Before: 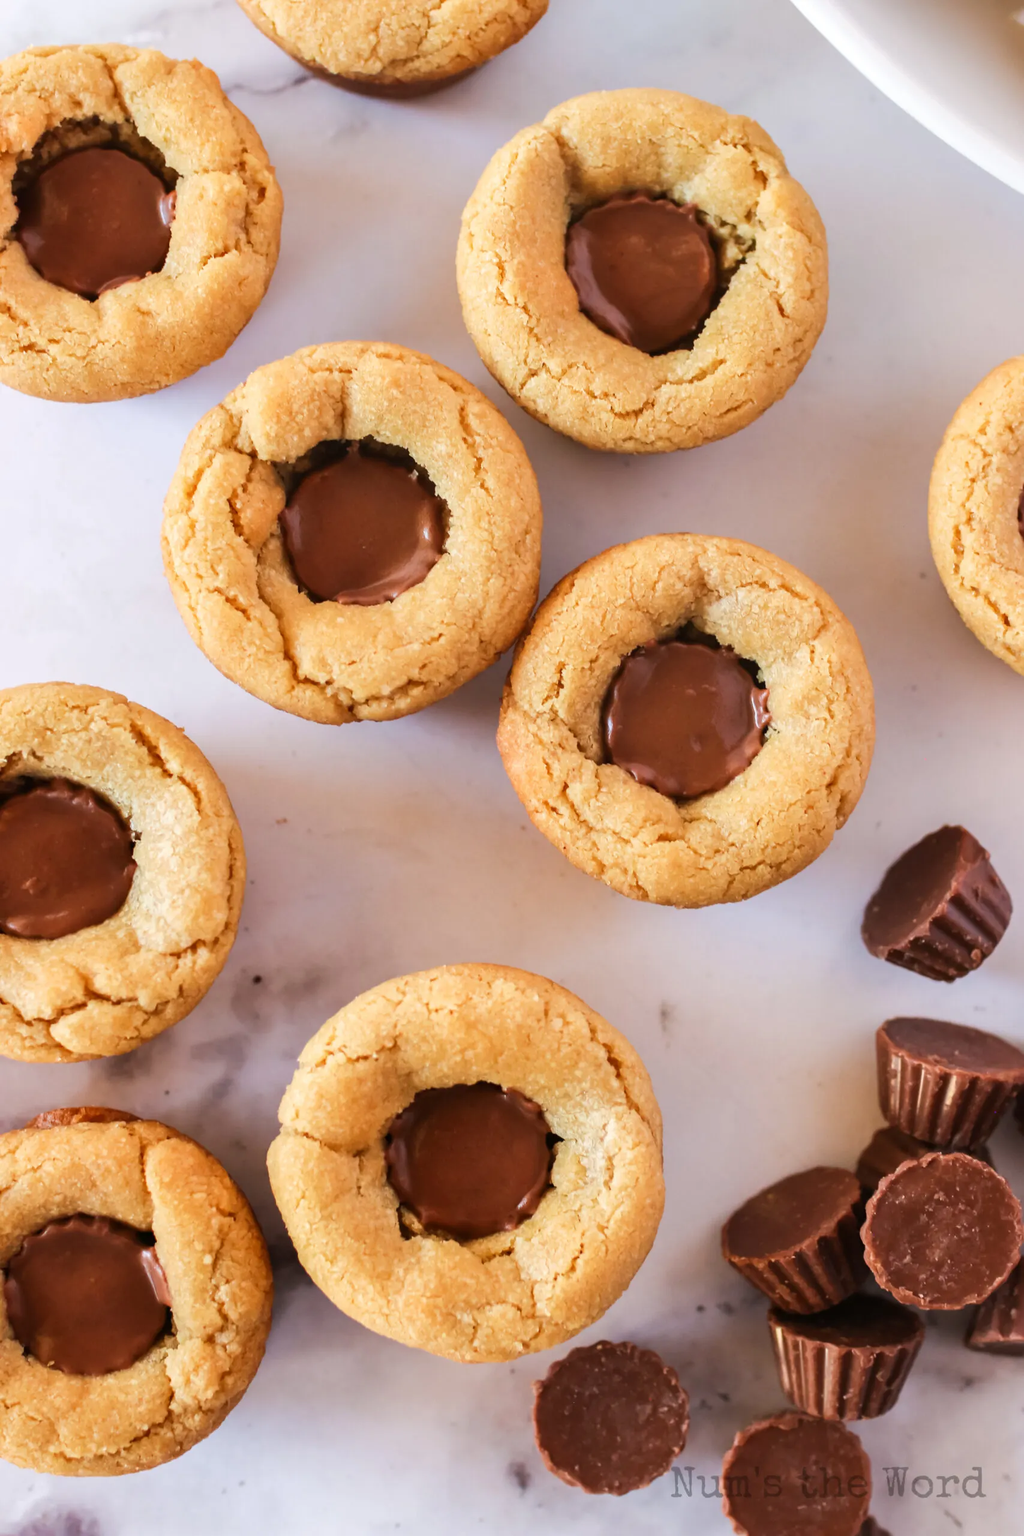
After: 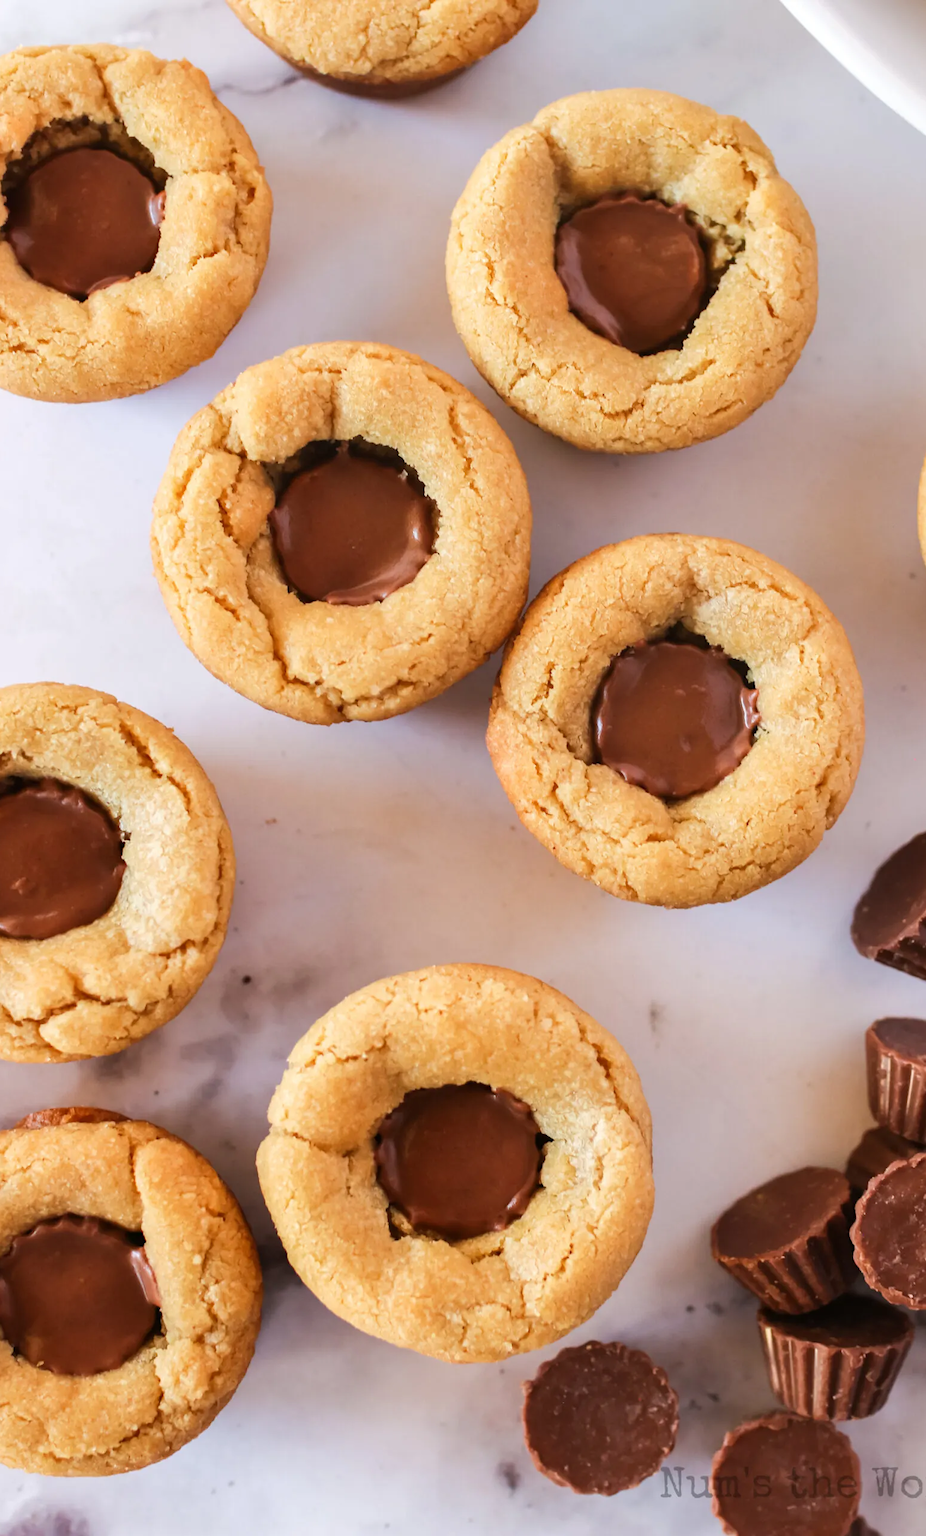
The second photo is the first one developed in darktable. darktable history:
color calibration: gray › normalize channels true, illuminant same as pipeline (D50), adaptation none (bypass), x 0.332, y 0.335, temperature 5019.76 K, gamut compression 0.011
crop and rotate: left 1.079%, right 8.412%
